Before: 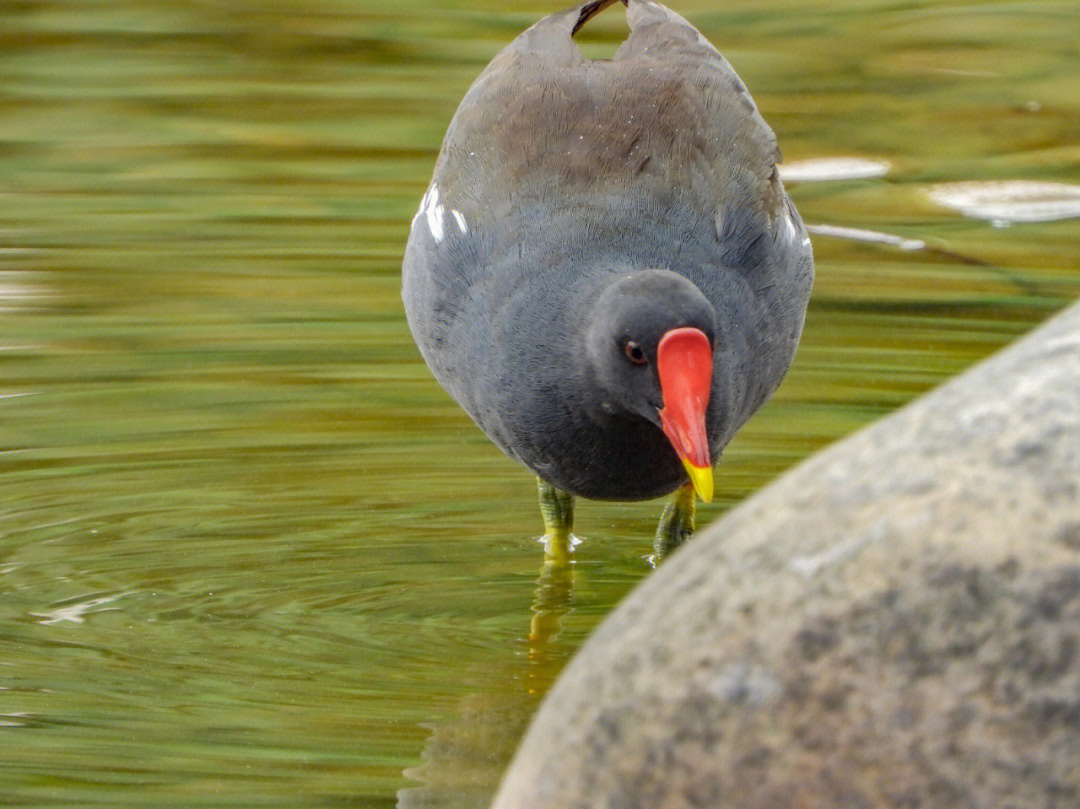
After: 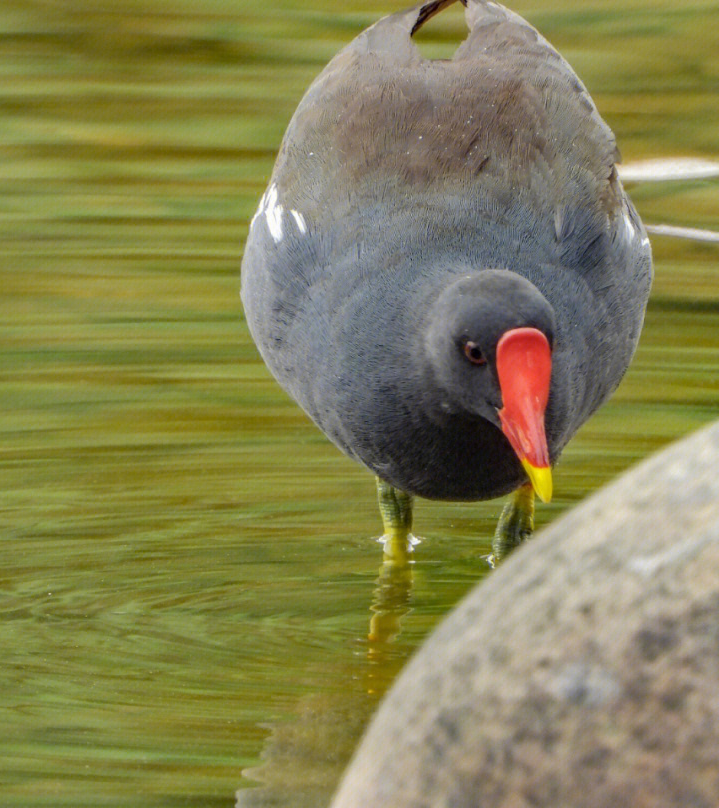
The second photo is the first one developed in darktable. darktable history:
crop and rotate: left 15.022%, right 18.339%
